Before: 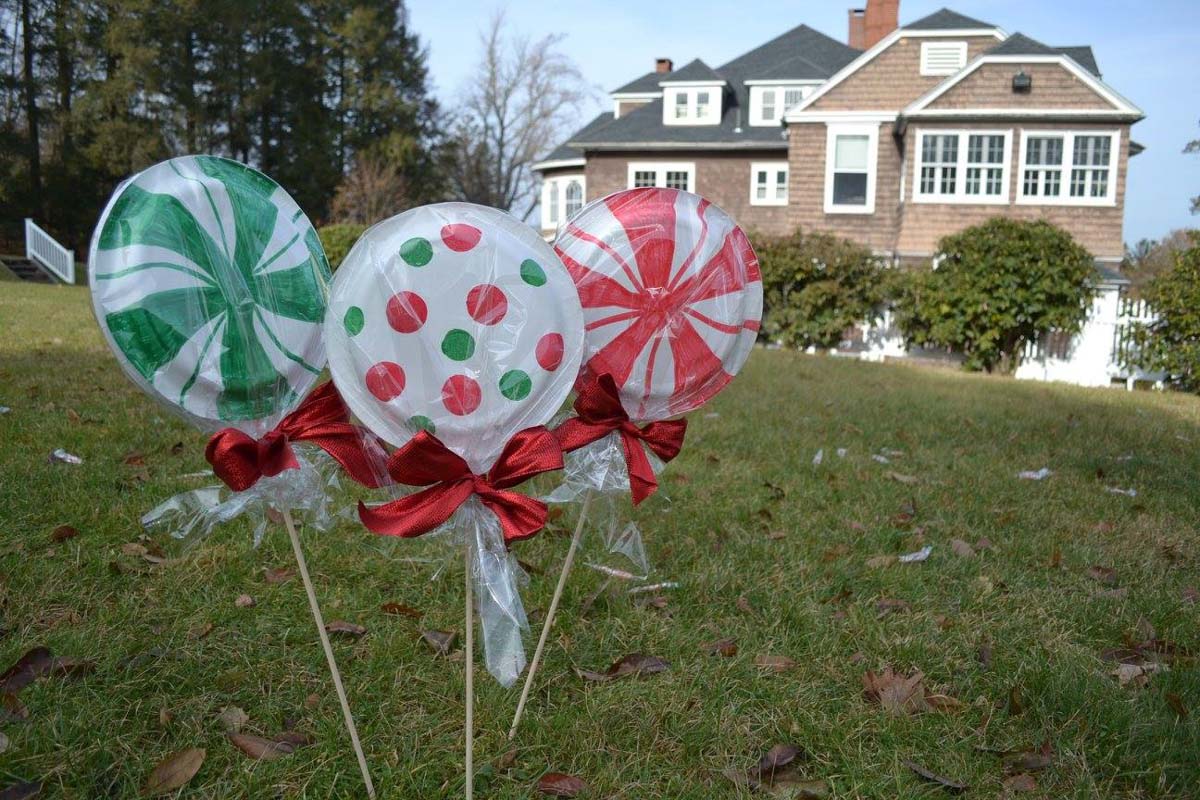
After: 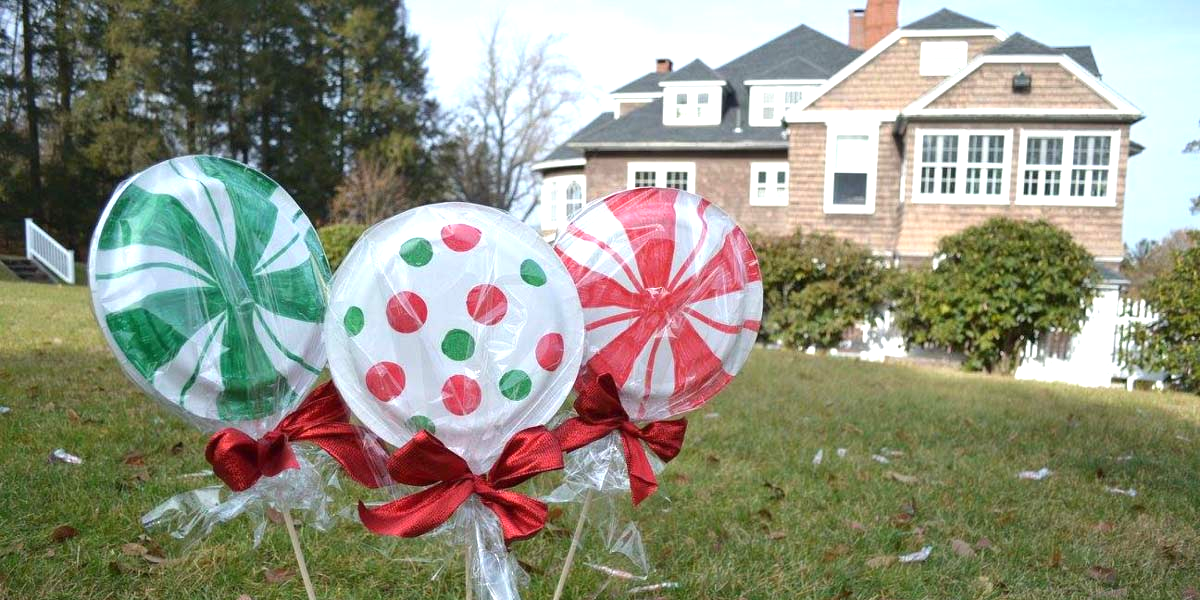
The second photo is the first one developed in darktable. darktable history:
crop: bottom 24.967%
exposure: black level correction 0, exposure 0.7 EV, compensate exposure bias true, compensate highlight preservation false
